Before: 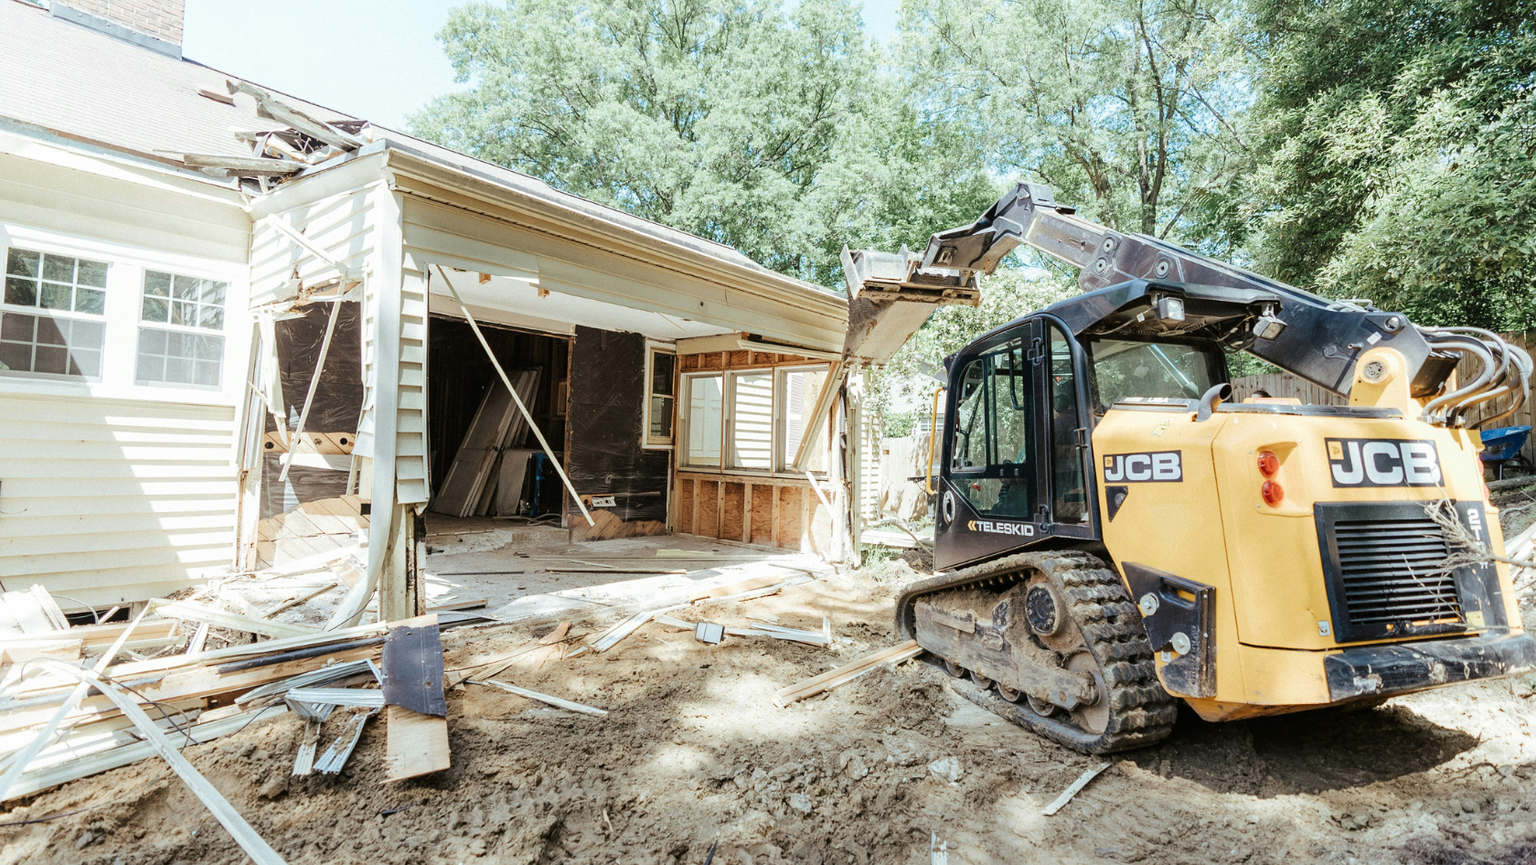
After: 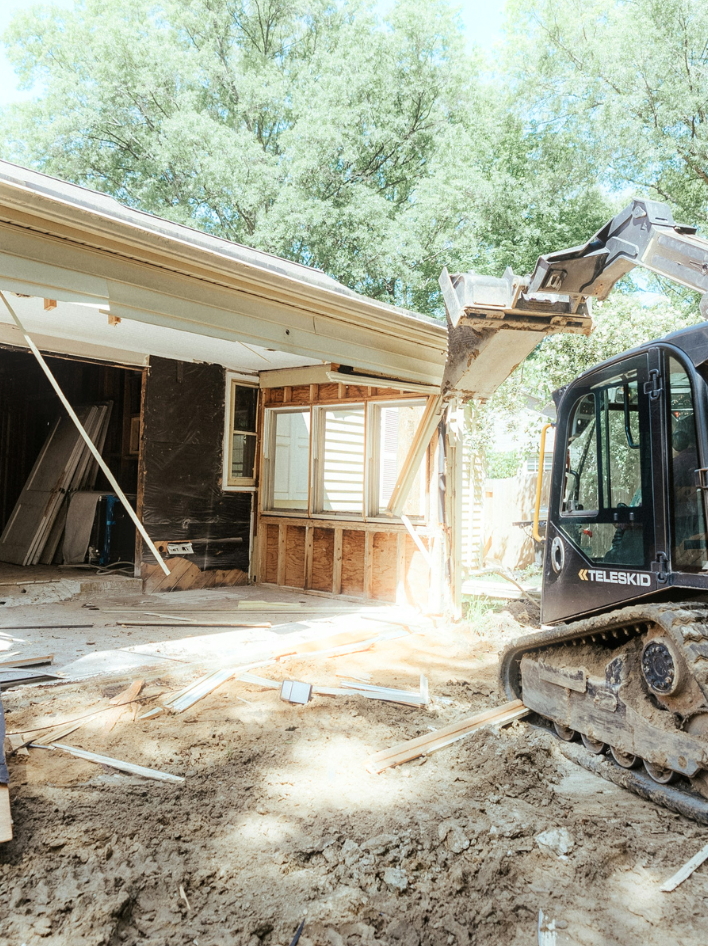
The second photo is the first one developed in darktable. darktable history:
crop: left 28.583%, right 29.231%
bloom: size 5%, threshold 95%, strength 15%
